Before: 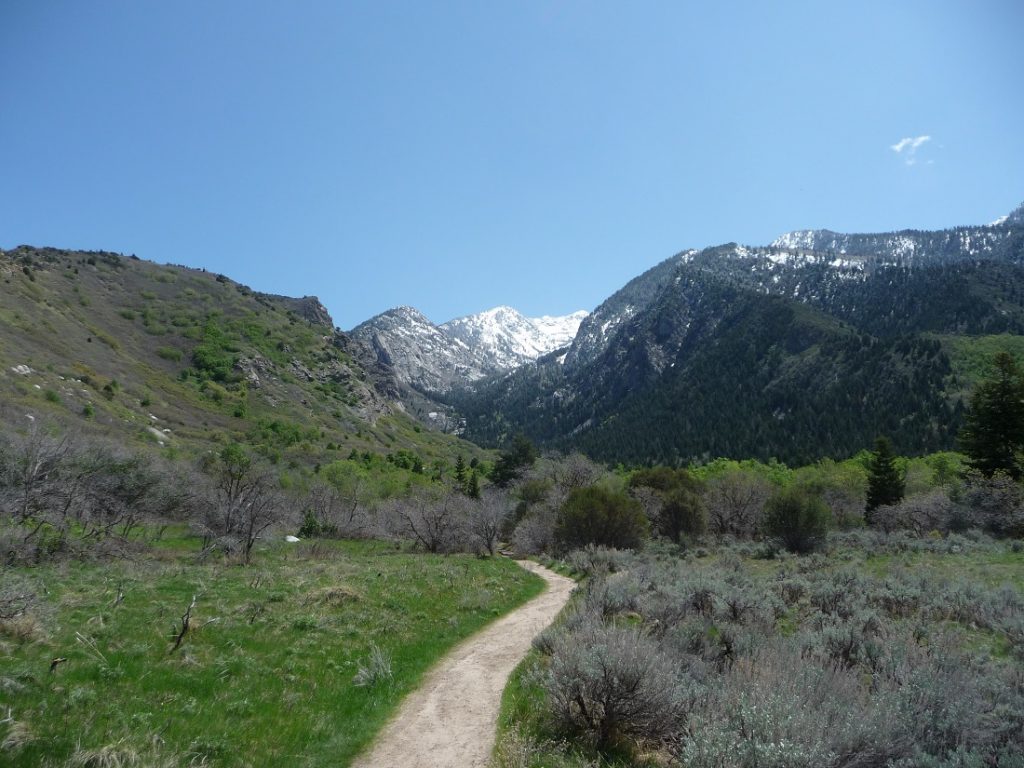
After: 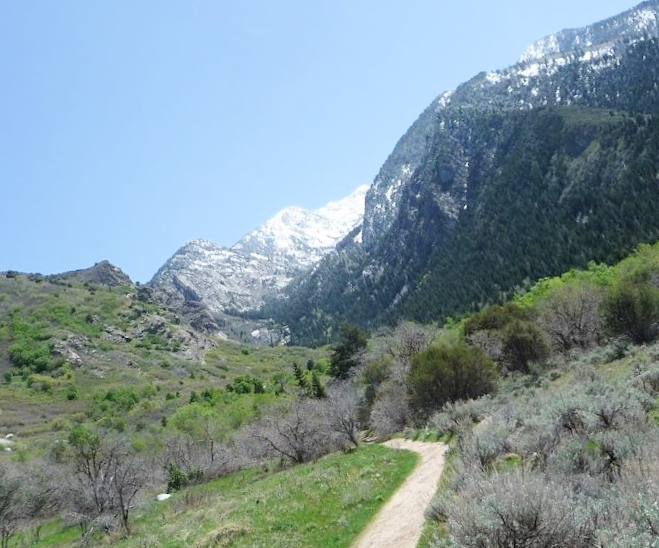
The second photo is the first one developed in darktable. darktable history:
filmic rgb: middle gray luminance 18.28%, black relative exposure -11.29 EV, white relative exposure 3.7 EV, target black luminance 0%, hardness 5.87, latitude 57.64%, contrast 0.965, shadows ↔ highlights balance 49.38%
crop and rotate: angle 19.24°, left 6.885%, right 4.034%, bottom 1.153%
exposure: black level correction 0, exposure 1.102 EV, compensate exposure bias true, compensate highlight preservation false
